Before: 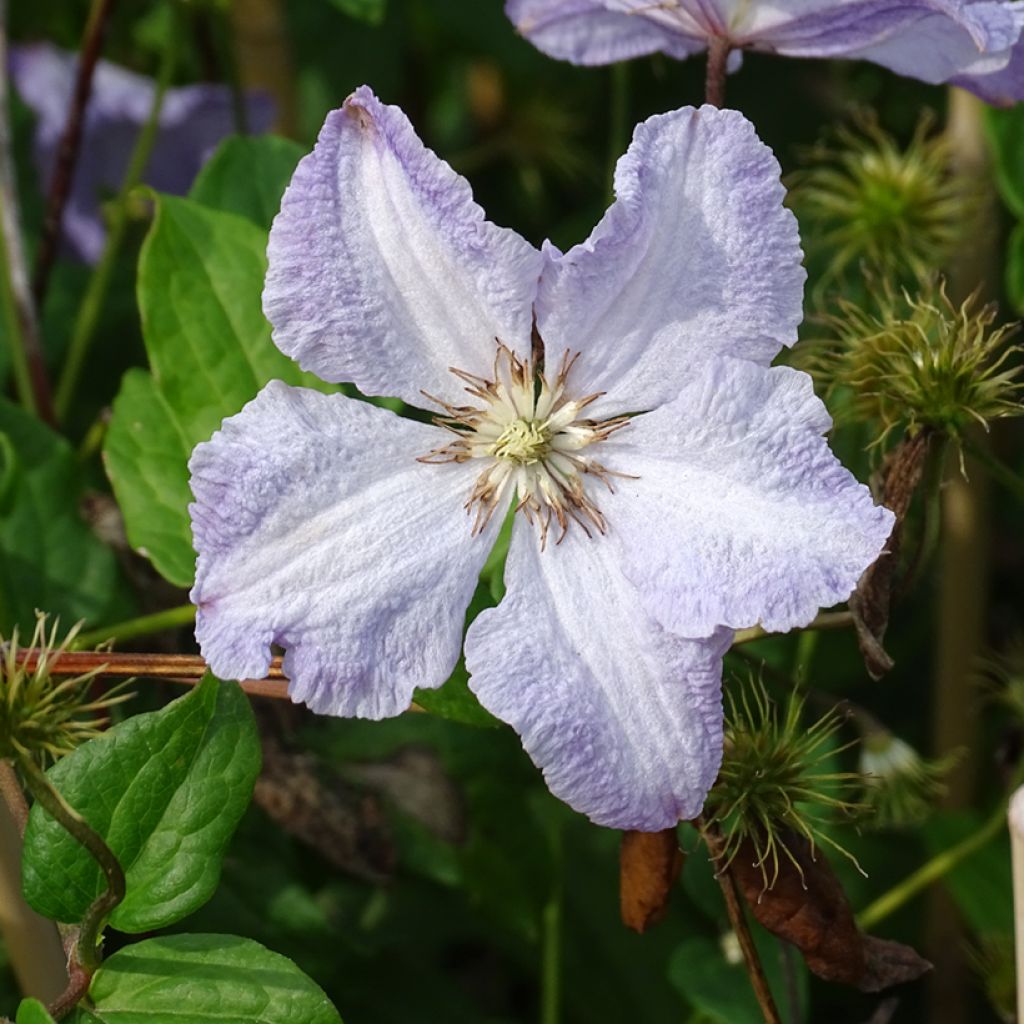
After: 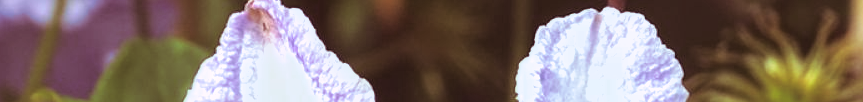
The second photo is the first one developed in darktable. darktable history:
lowpass: radius 0.1, contrast 0.85, saturation 1.1, unbound 0
split-toning: highlights › hue 180°
crop and rotate: left 9.644%, top 9.491%, right 6.021%, bottom 80.509%
exposure: black level correction 0, exposure 1.1 EV, compensate exposure bias true, compensate highlight preservation false
